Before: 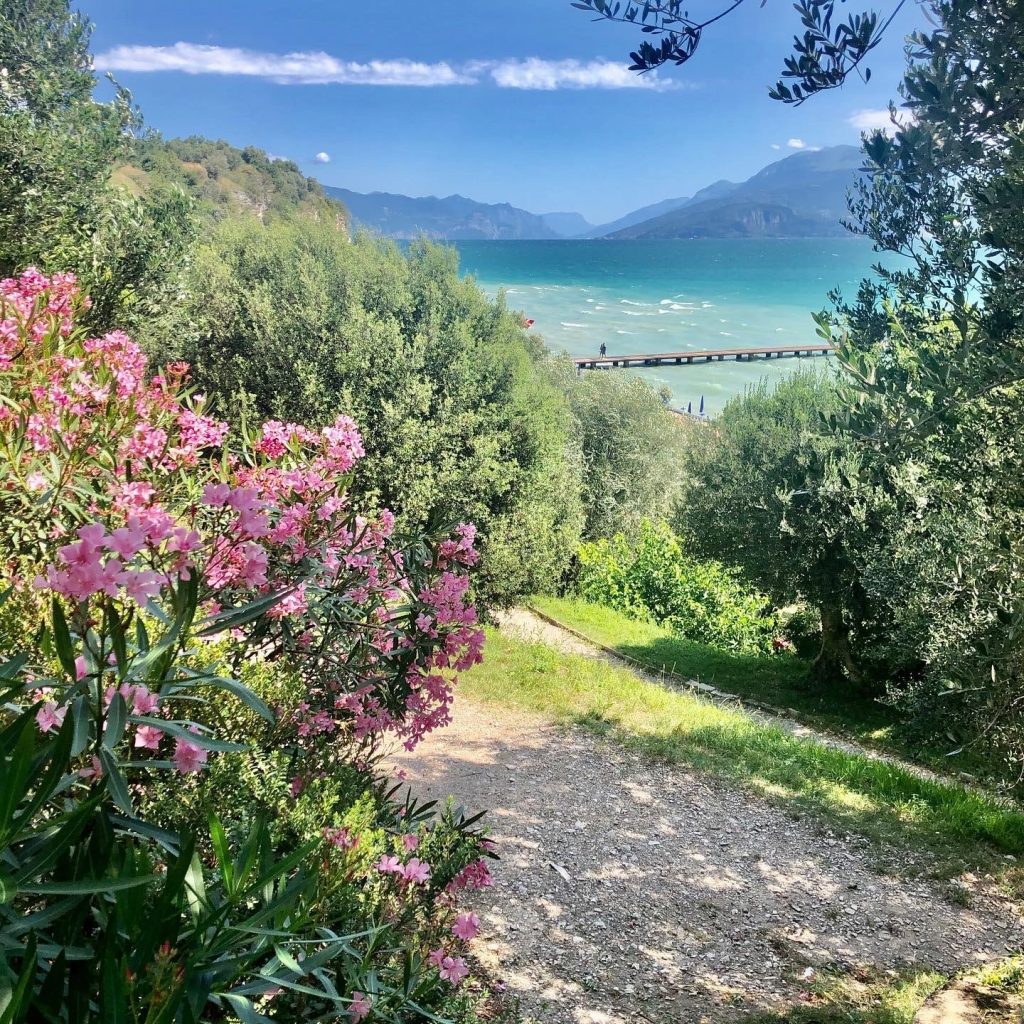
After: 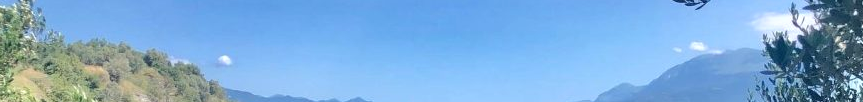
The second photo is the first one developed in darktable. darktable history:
crop and rotate: left 9.644%, top 9.491%, right 6.021%, bottom 80.509%
exposure: exposure 0.2 EV, compensate highlight preservation false
white balance: emerald 1
